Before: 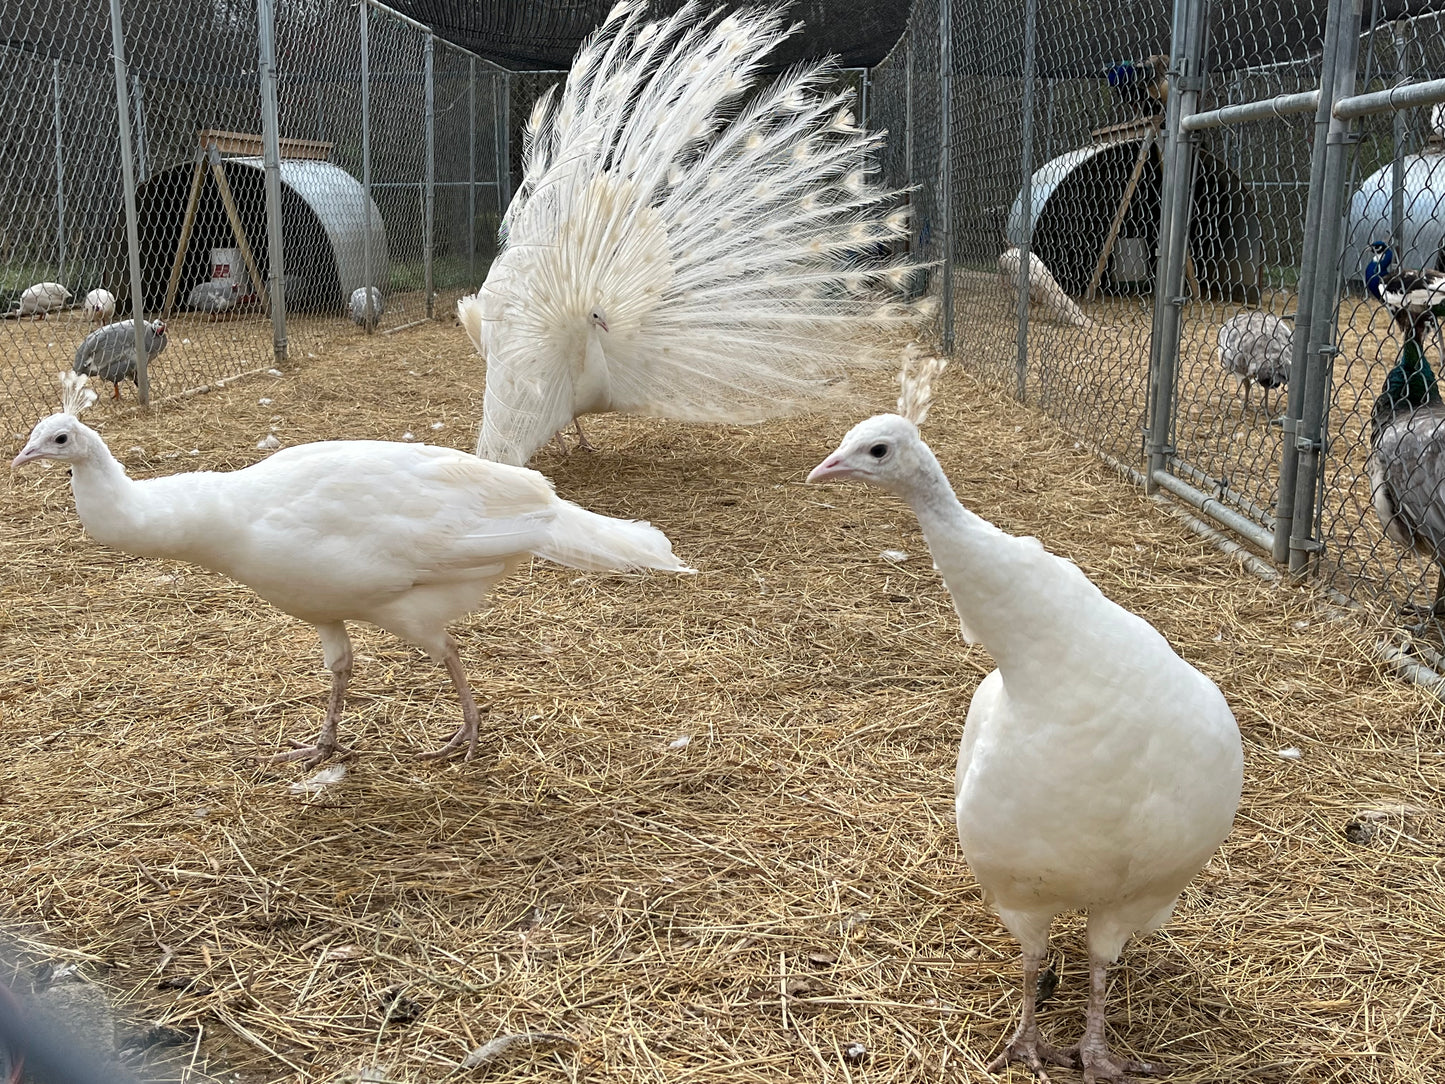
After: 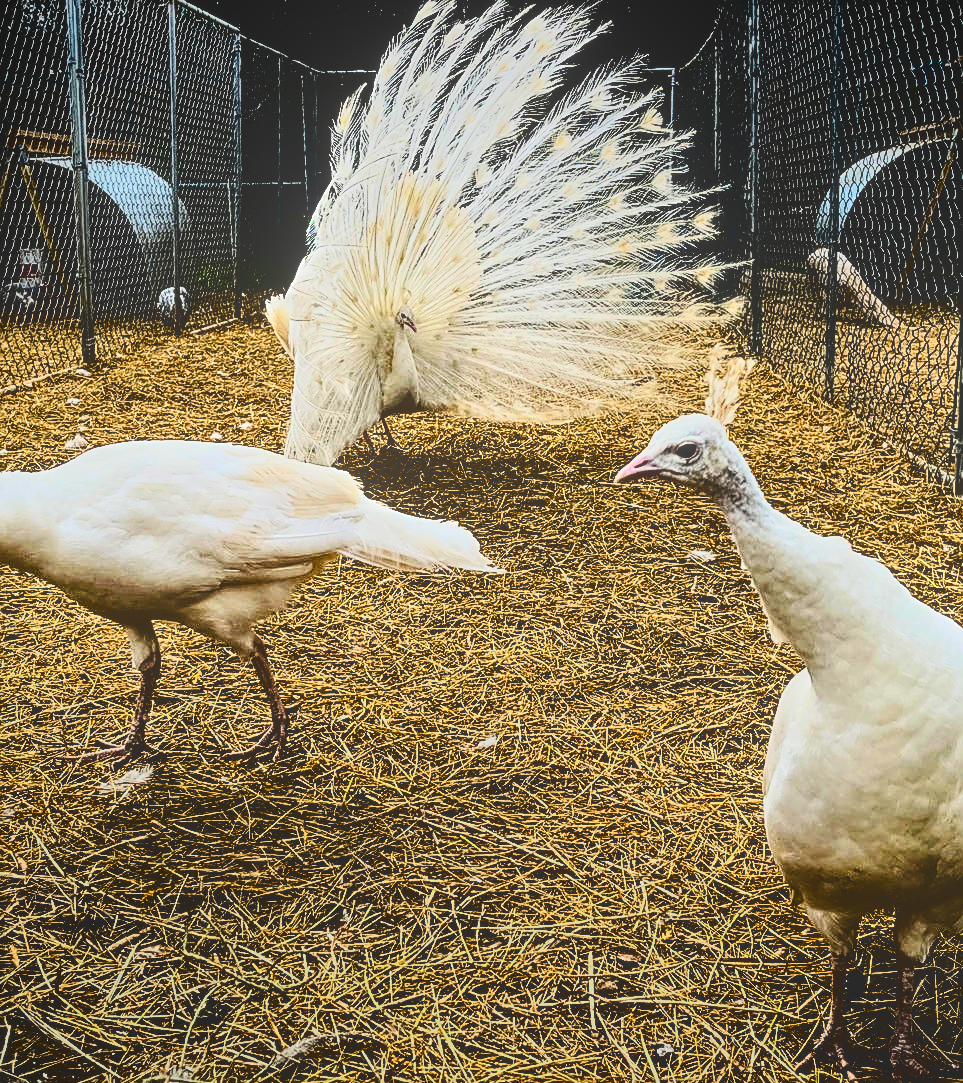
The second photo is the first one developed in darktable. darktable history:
tone curve: curves: ch0 [(0, 0) (0.004, 0.001) (0.133, 0.112) (0.325, 0.362) (0.832, 0.893) (1, 1)], color space Lab, linked channels, preserve colors none
local contrast: highlights 73%, shadows 15%, midtone range 0.197
exposure: exposure -0.041 EV, compensate highlight preservation false
sharpen: on, module defaults
graduated density: rotation -180°, offset 27.42
crop and rotate: left 13.342%, right 19.991%
contrast brightness saturation: contrast 0.77, brightness -1, saturation 1
levels: levels [0, 0.492, 0.984]
